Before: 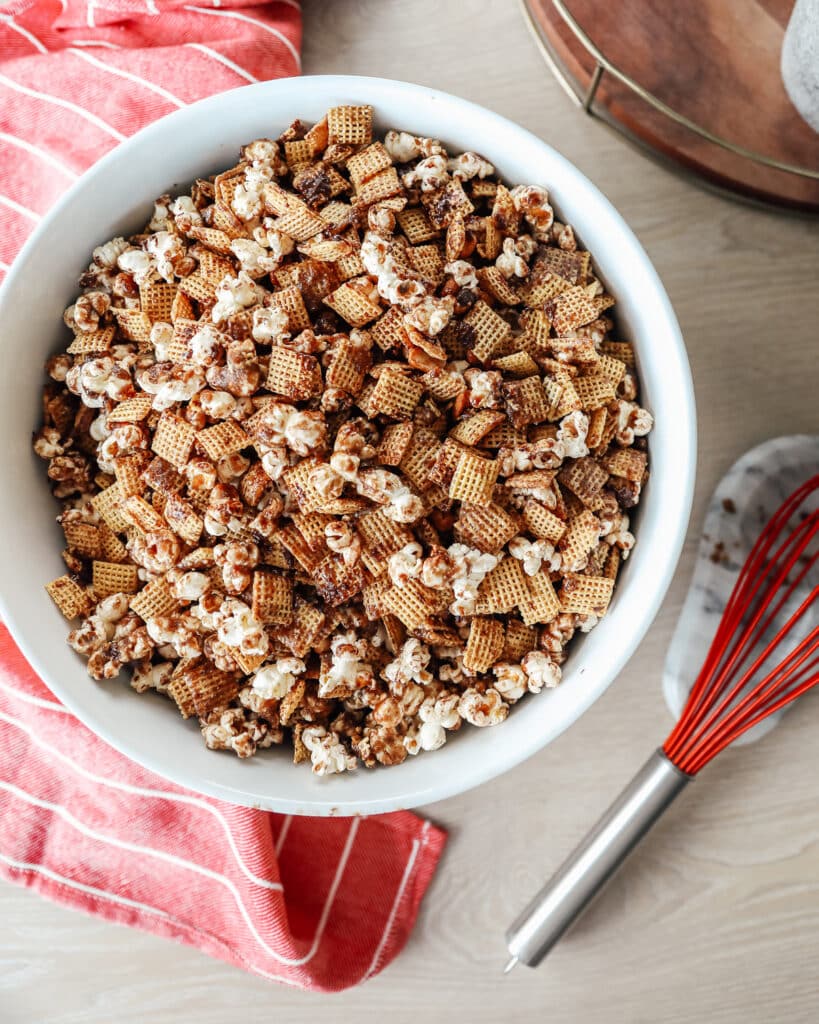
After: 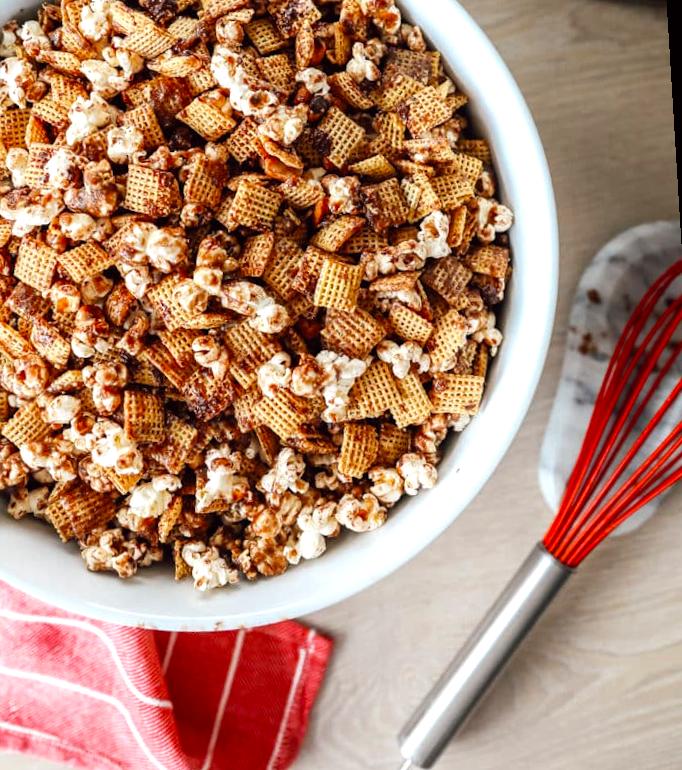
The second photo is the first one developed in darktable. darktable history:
rotate and perspective: rotation -3.52°, crop left 0.036, crop right 0.964, crop top 0.081, crop bottom 0.919
crop: left 16.315%, top 14.246%
color balance: lift [1, 1.001, 0.999, 1.001], gamma [1, 1.004, 1.007, 0.993], gain [1, 0.991, 0.987, 1.013], contrast 7.5%, contrast fulcrum 10%, output saturation 115%
